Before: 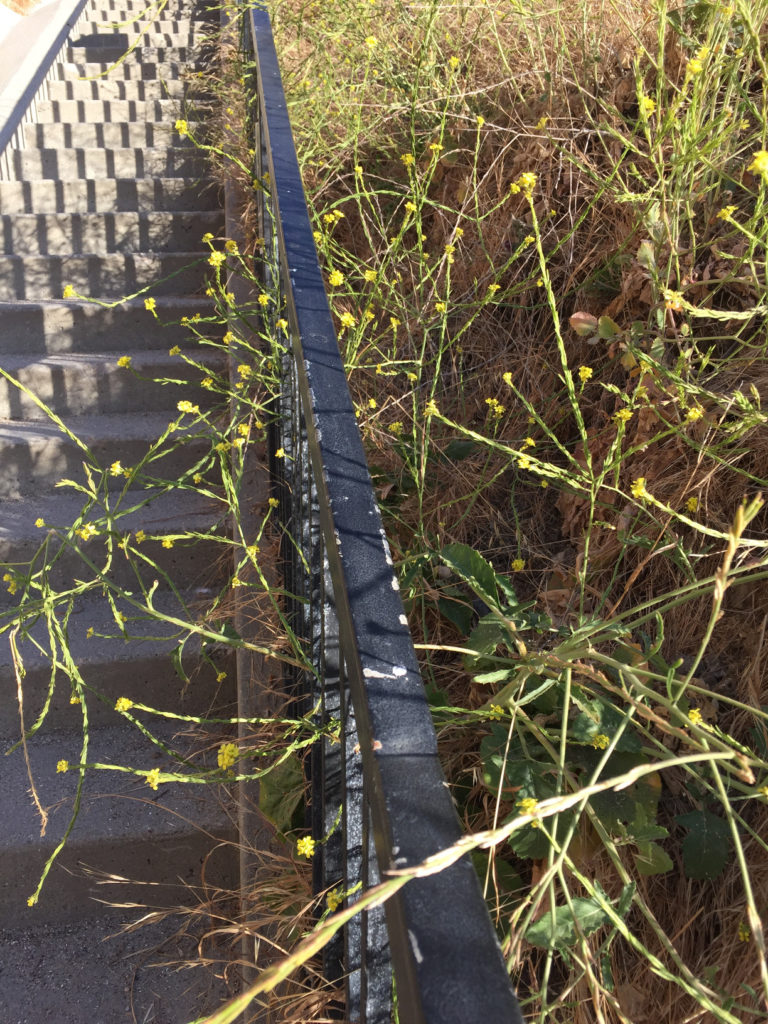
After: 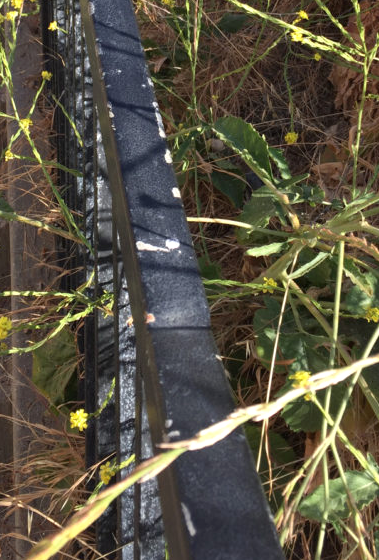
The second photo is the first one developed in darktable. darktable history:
crop: left 29.672%, top 41.786%, right 20.851%, bottom 3.487%
exposure: exposure 0.15 EV, compensate highlight preservation false
